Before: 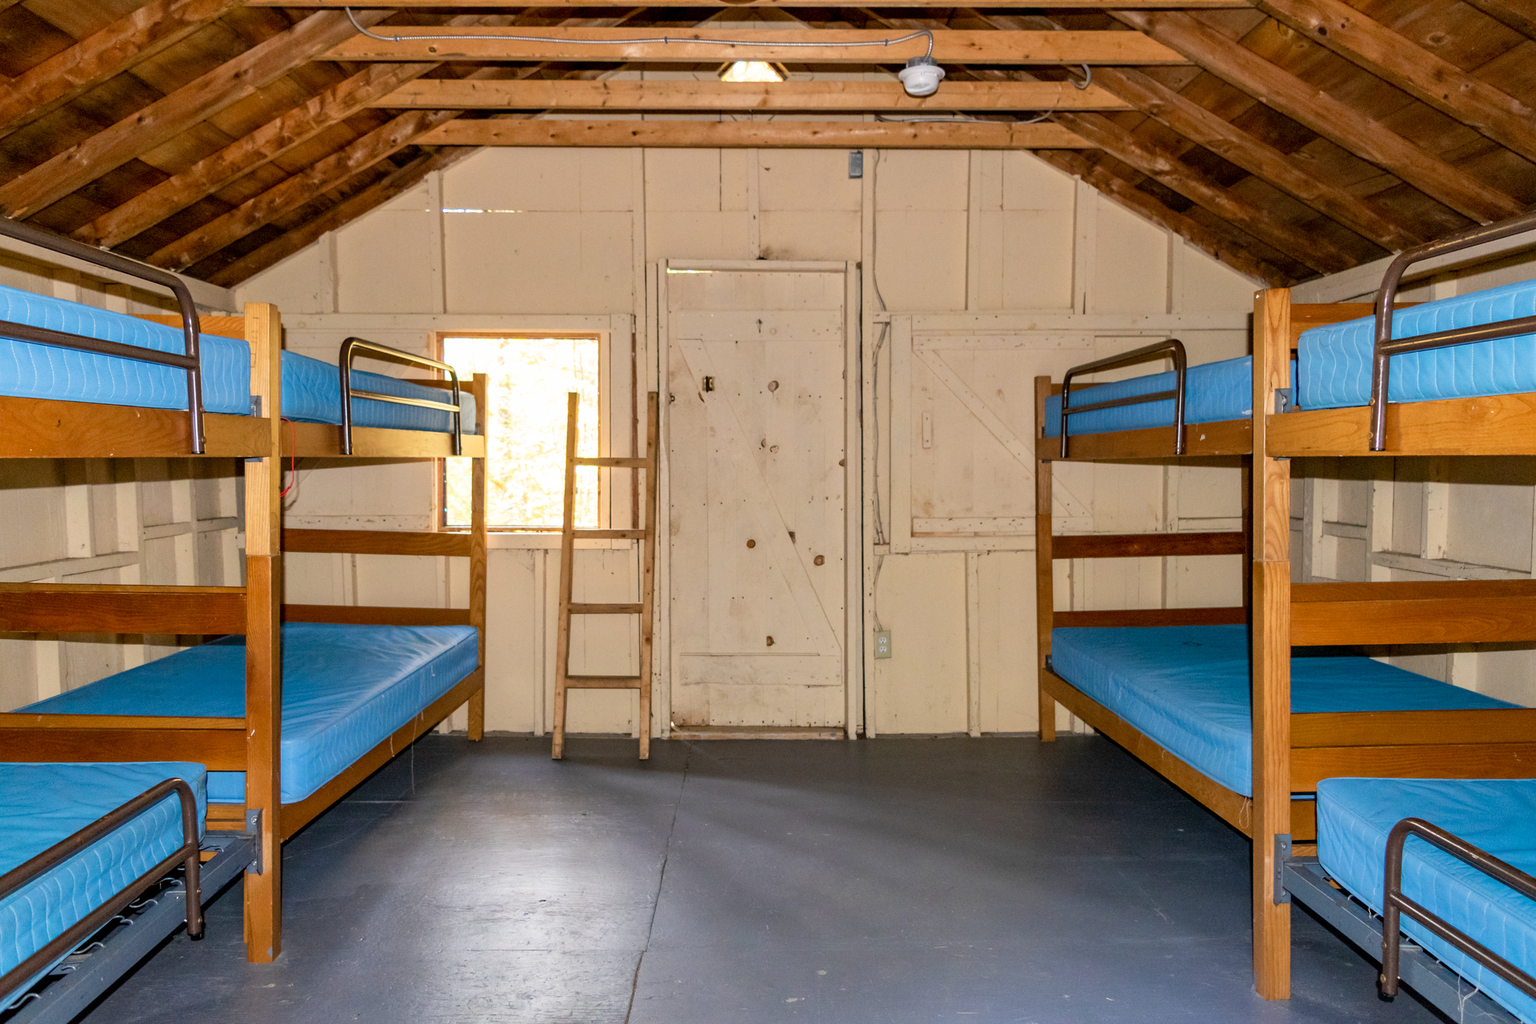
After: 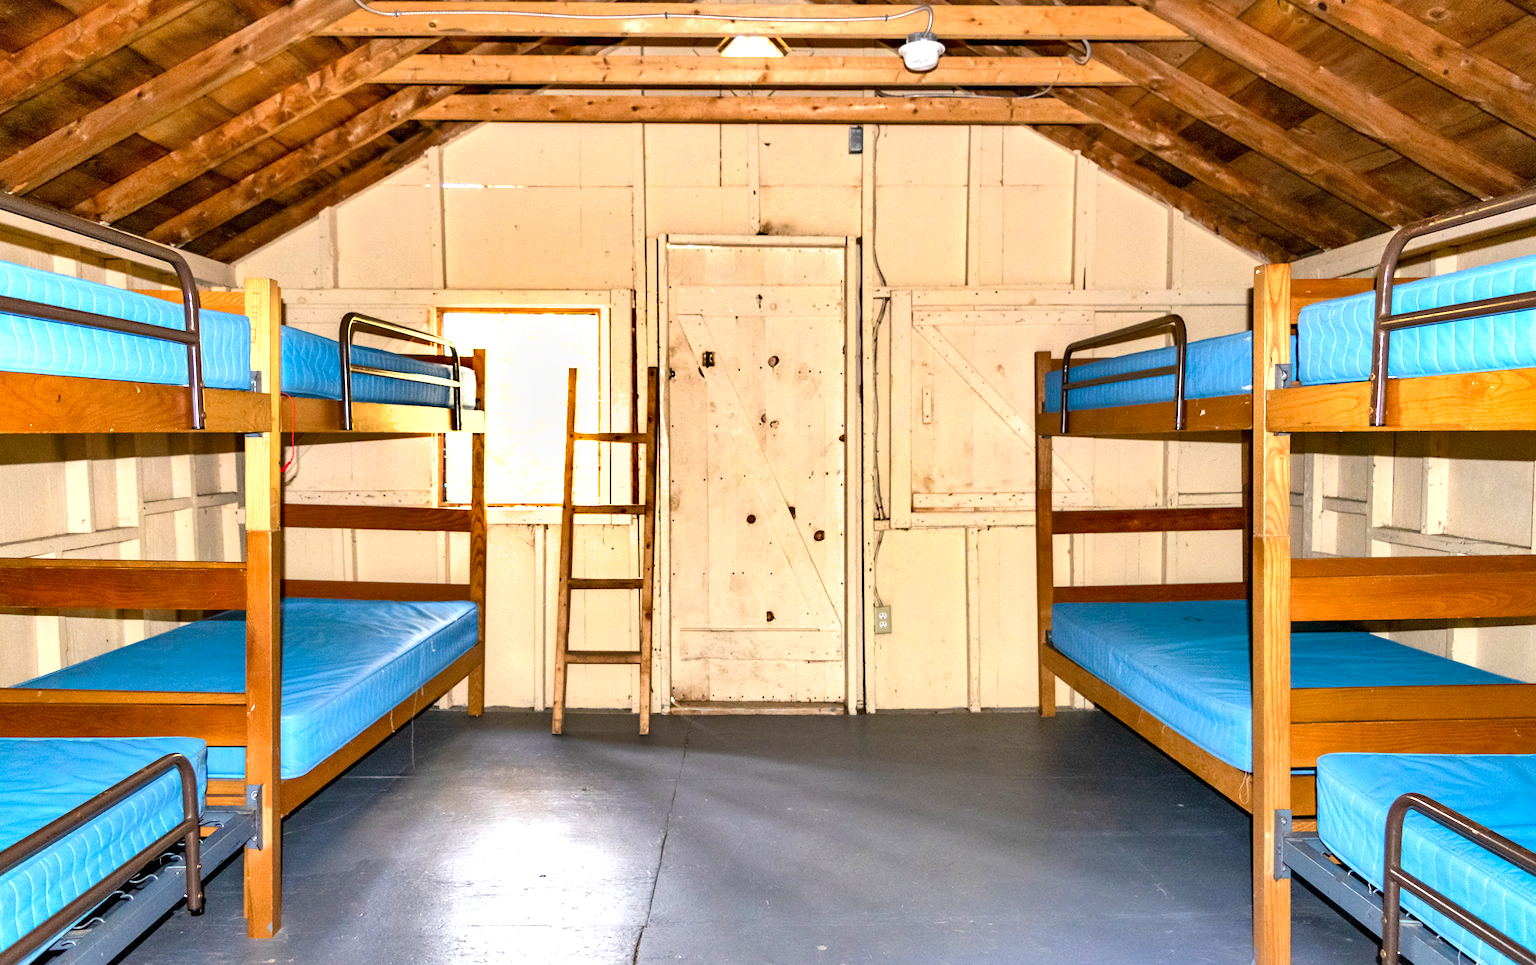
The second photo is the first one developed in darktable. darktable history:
shadows and highlights: shadows color adjustment 97.98%, highlights color adjustment 58.78%, low approximation 0.01, soften with gaussian
crop and rotate: top 2.457%, bottom 3.179%
exposure: black level correction 0, exposure 1.095 EV, compensate highlight preservation false
